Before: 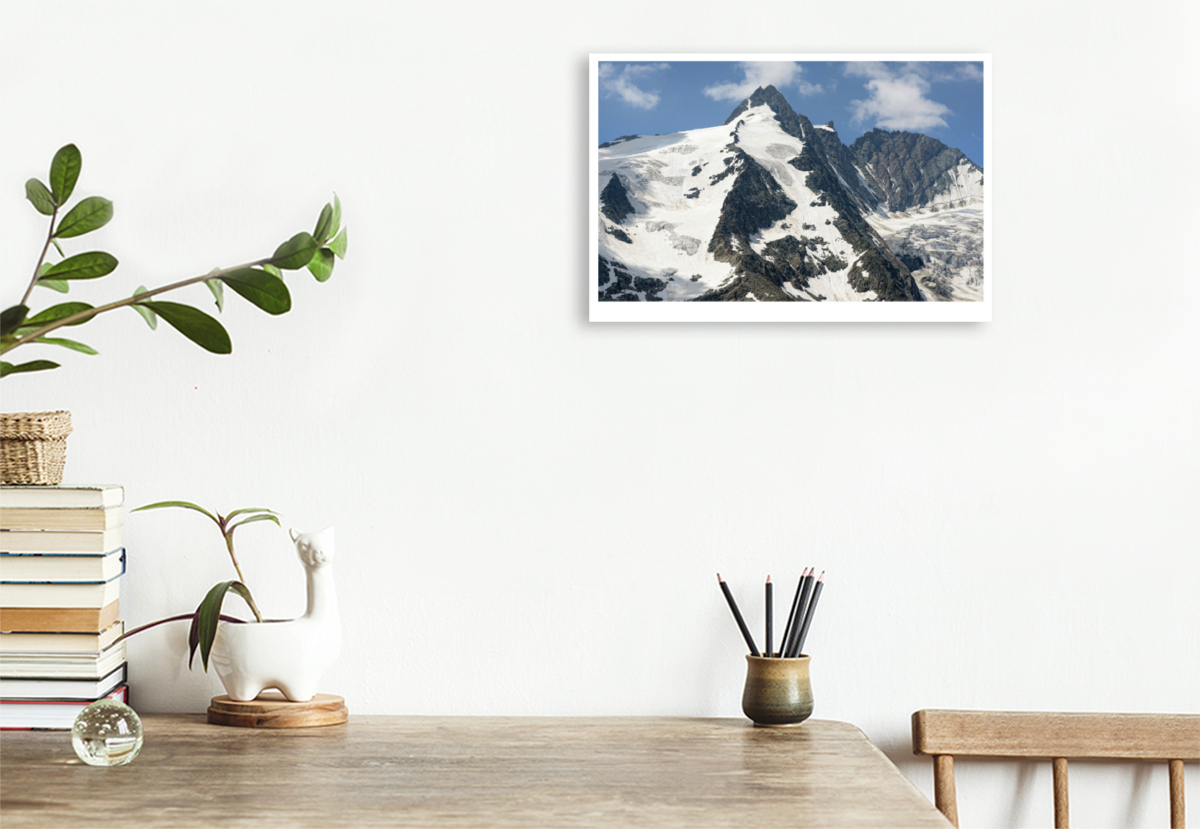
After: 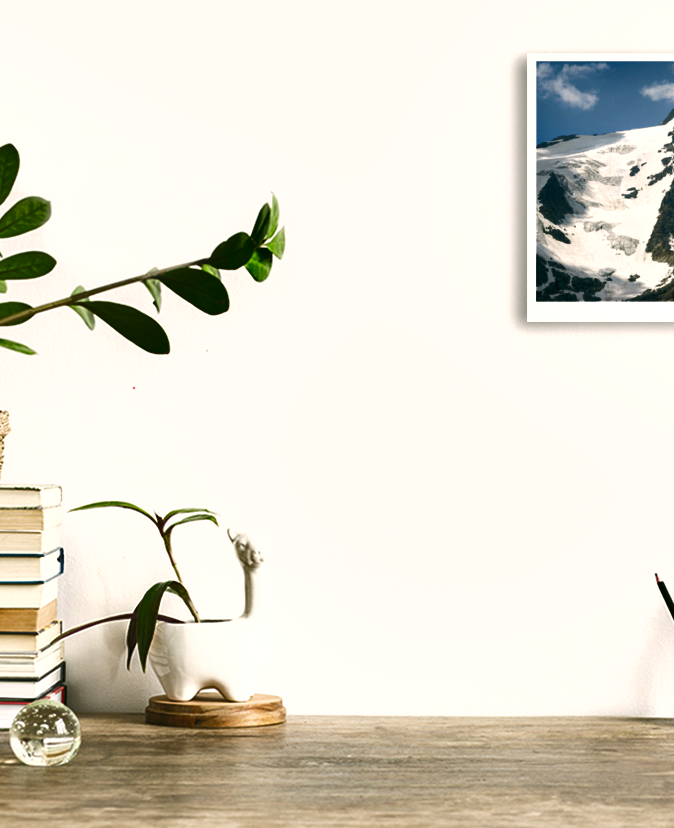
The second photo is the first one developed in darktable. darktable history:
shadows and highlights: soften with gaussian
crop: left 5.205%, right 38.578%
exposure: exposure 0.229 EV, compensate highlight preservation false
color correction: highlights a* 4.23, highlights b* 4.91, shadows a* -6.89, shadows b* 4.71
